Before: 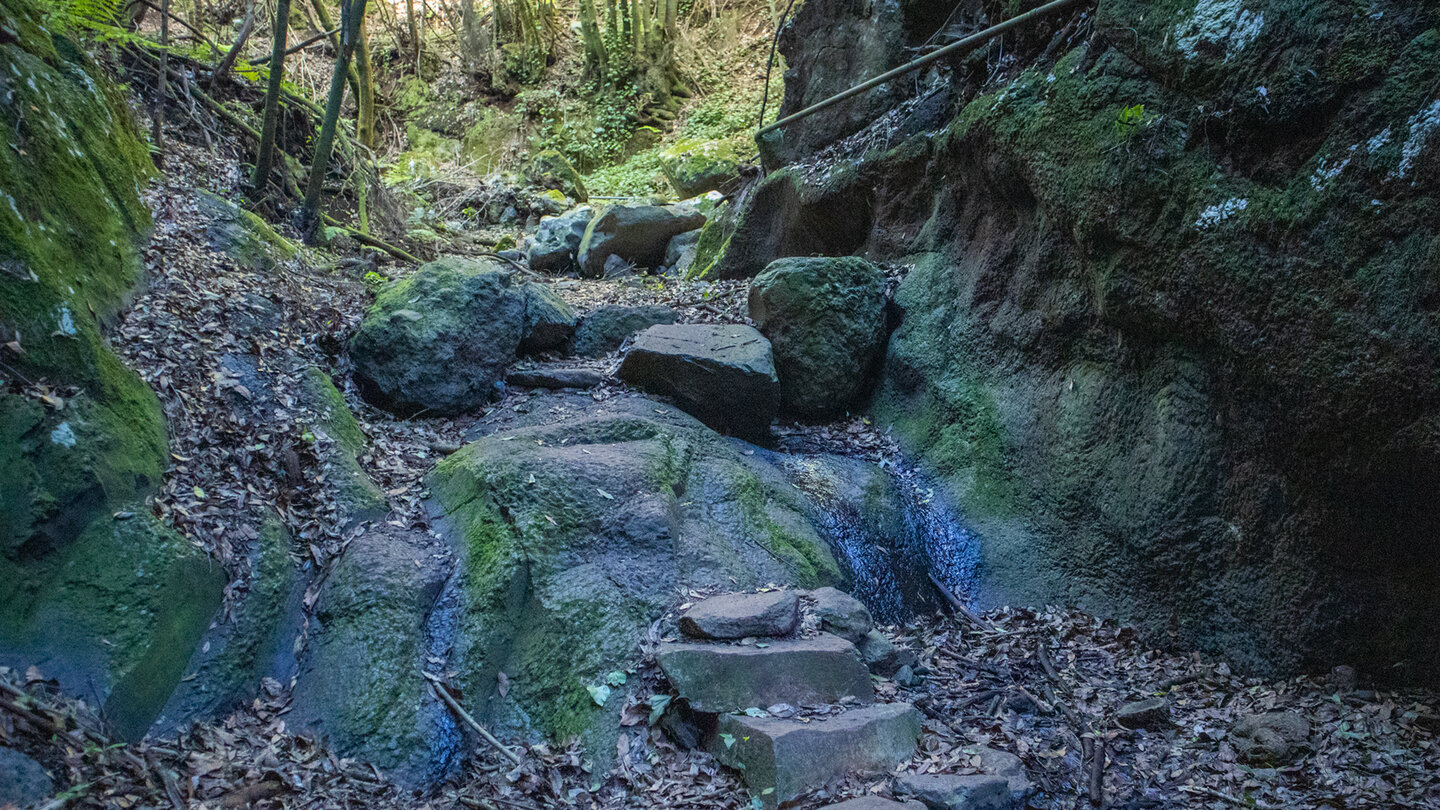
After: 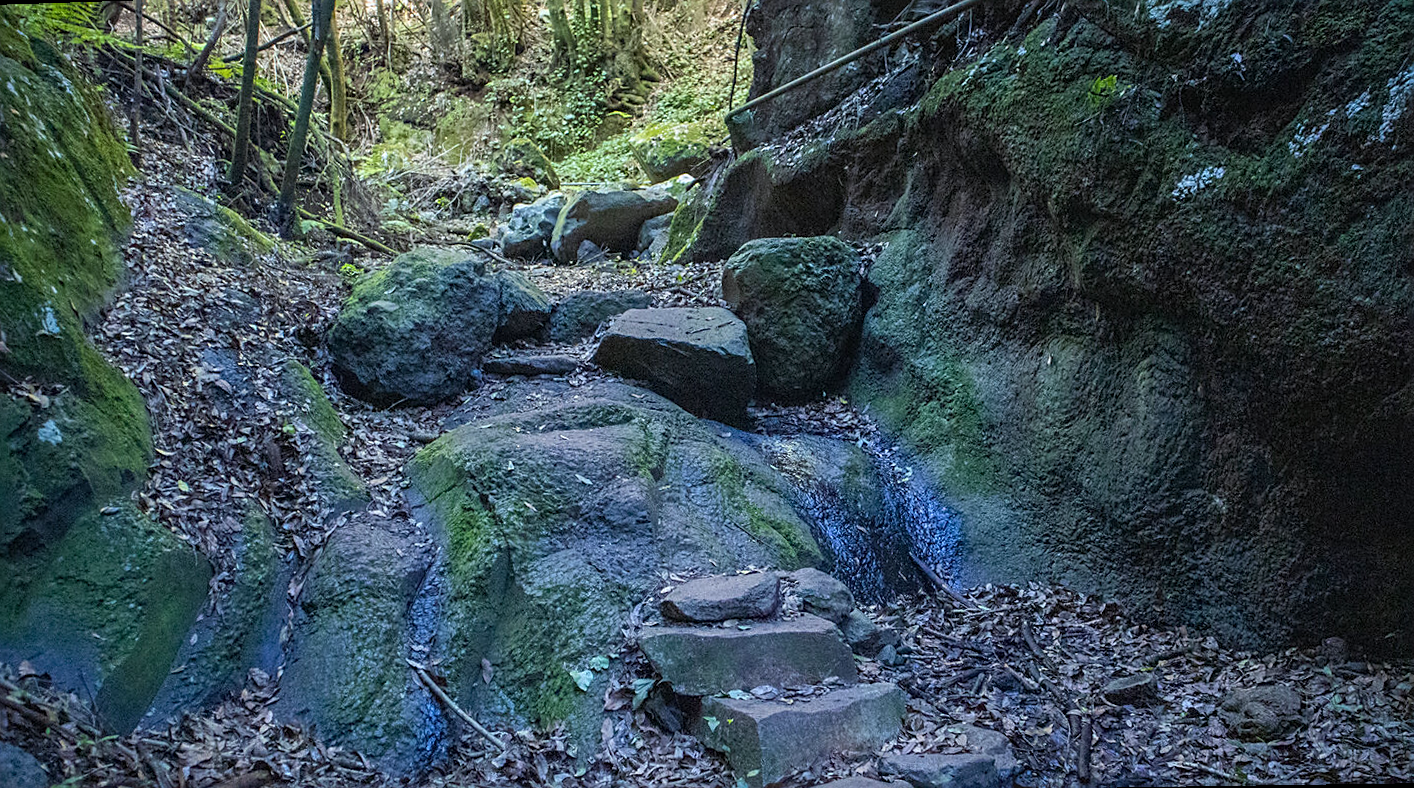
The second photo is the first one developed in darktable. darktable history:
rotate and perspective: rotation -1.32°, lens shift (horizontal) -0.031, crop left 0.015, crop right 0.985, crop top 0.047, crop bottom 0.982
white balance: red 0.974, blue 1.044
sharpen: on, module defaults
